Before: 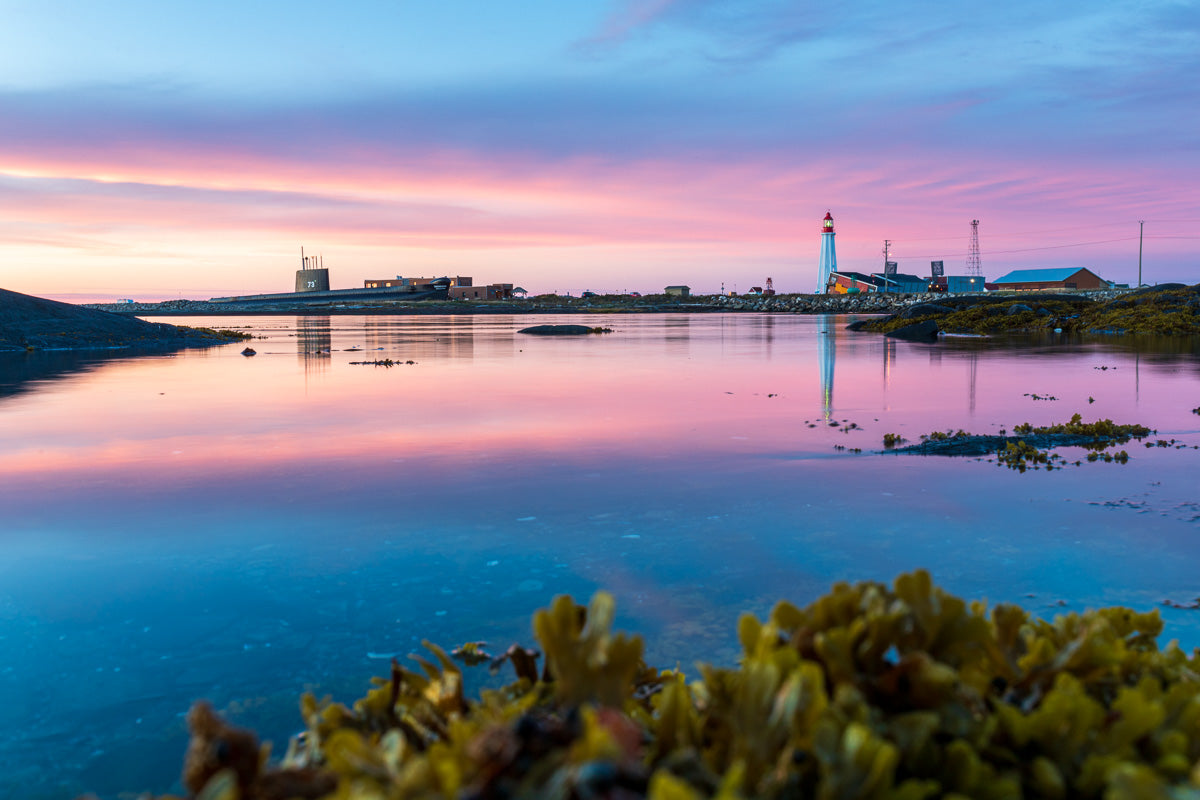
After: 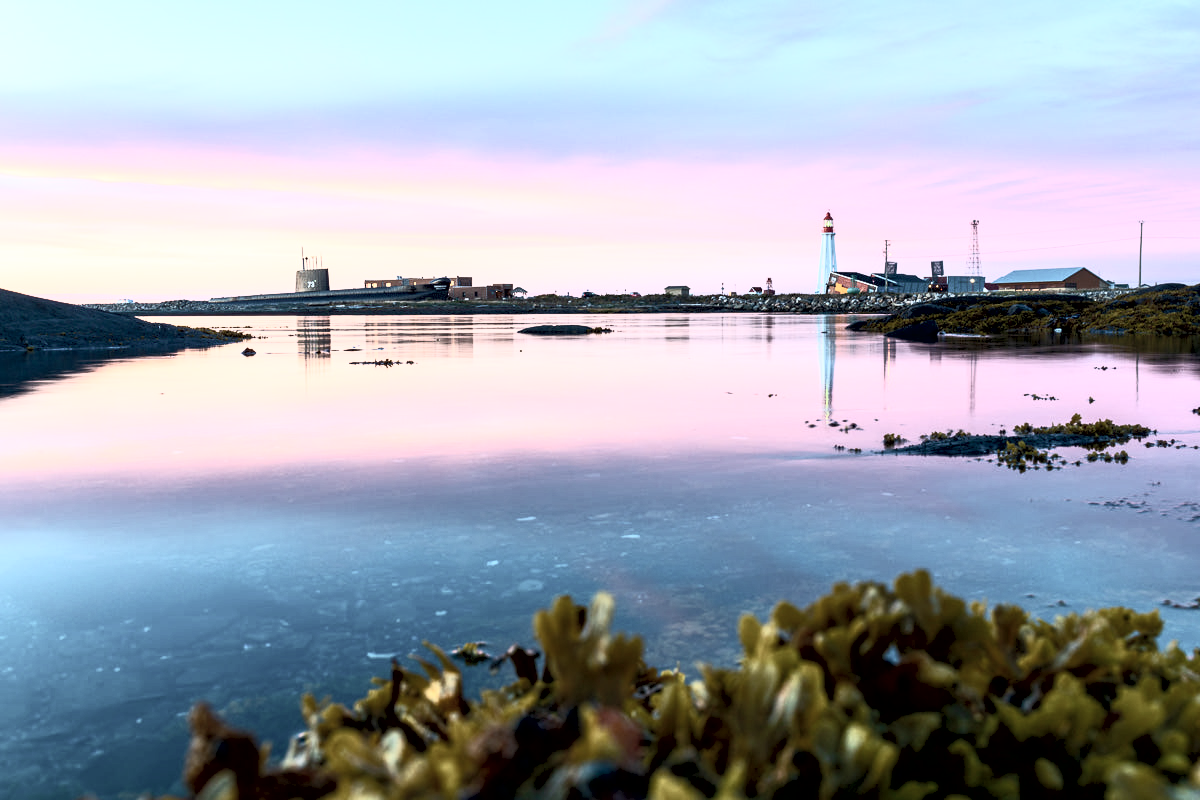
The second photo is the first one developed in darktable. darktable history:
exposure: black level correction 0.011, compensate highlight preservation false
contrast brightness saturation: contrast 0.57, brightness 0.57, saturation -0.34
